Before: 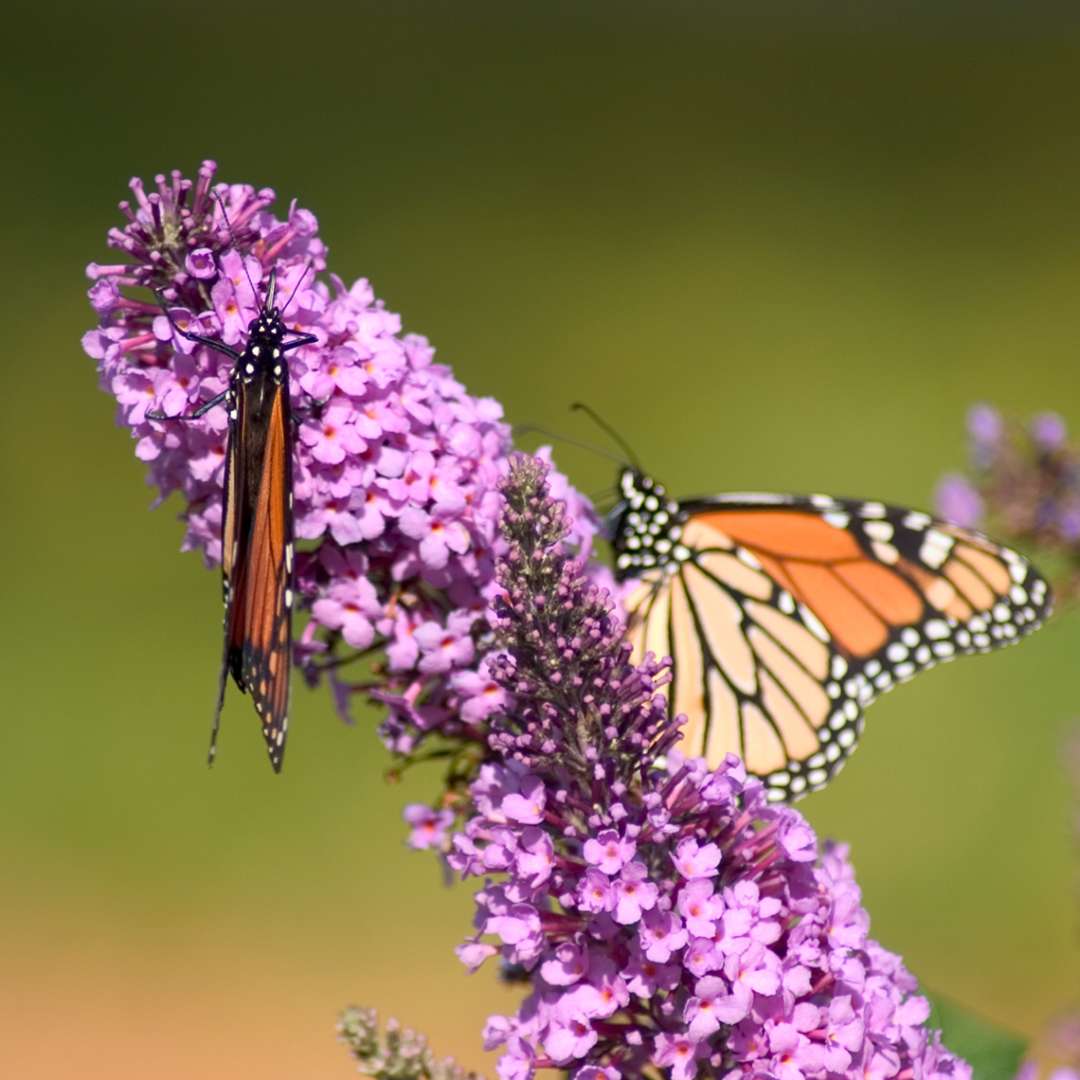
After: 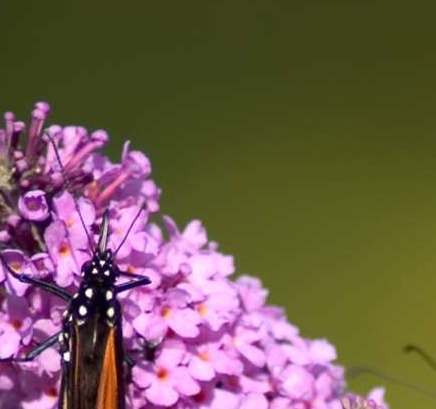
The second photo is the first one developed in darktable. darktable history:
crop: left 15.475%, top 5.447%, right 44.148%, bottom 56.597%
